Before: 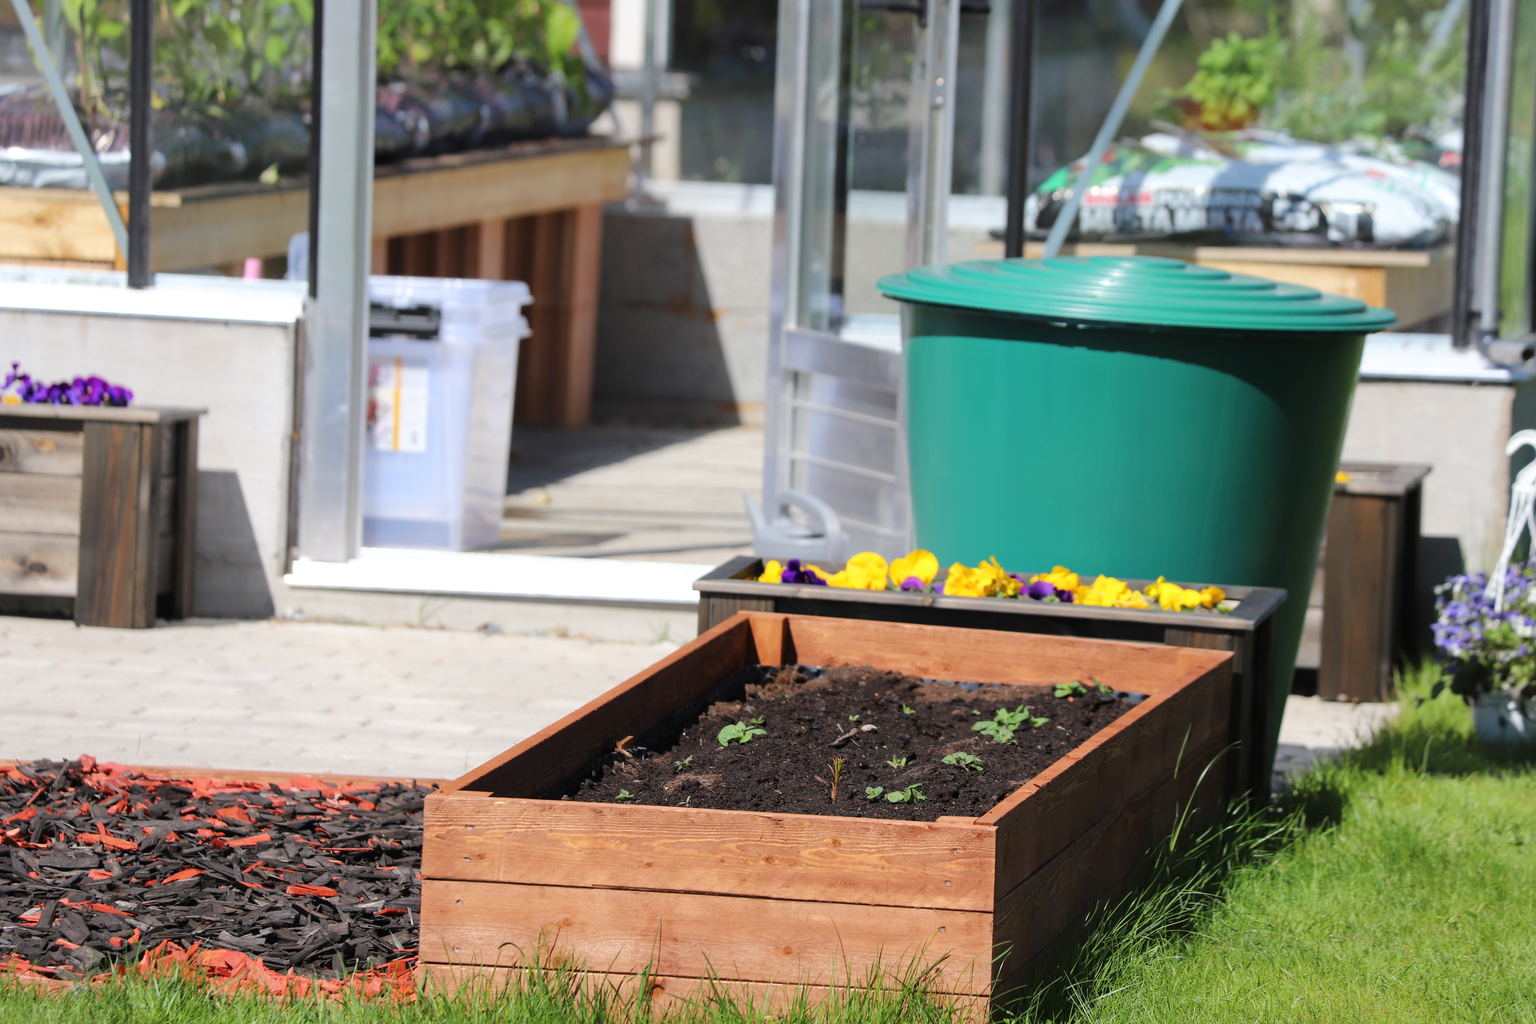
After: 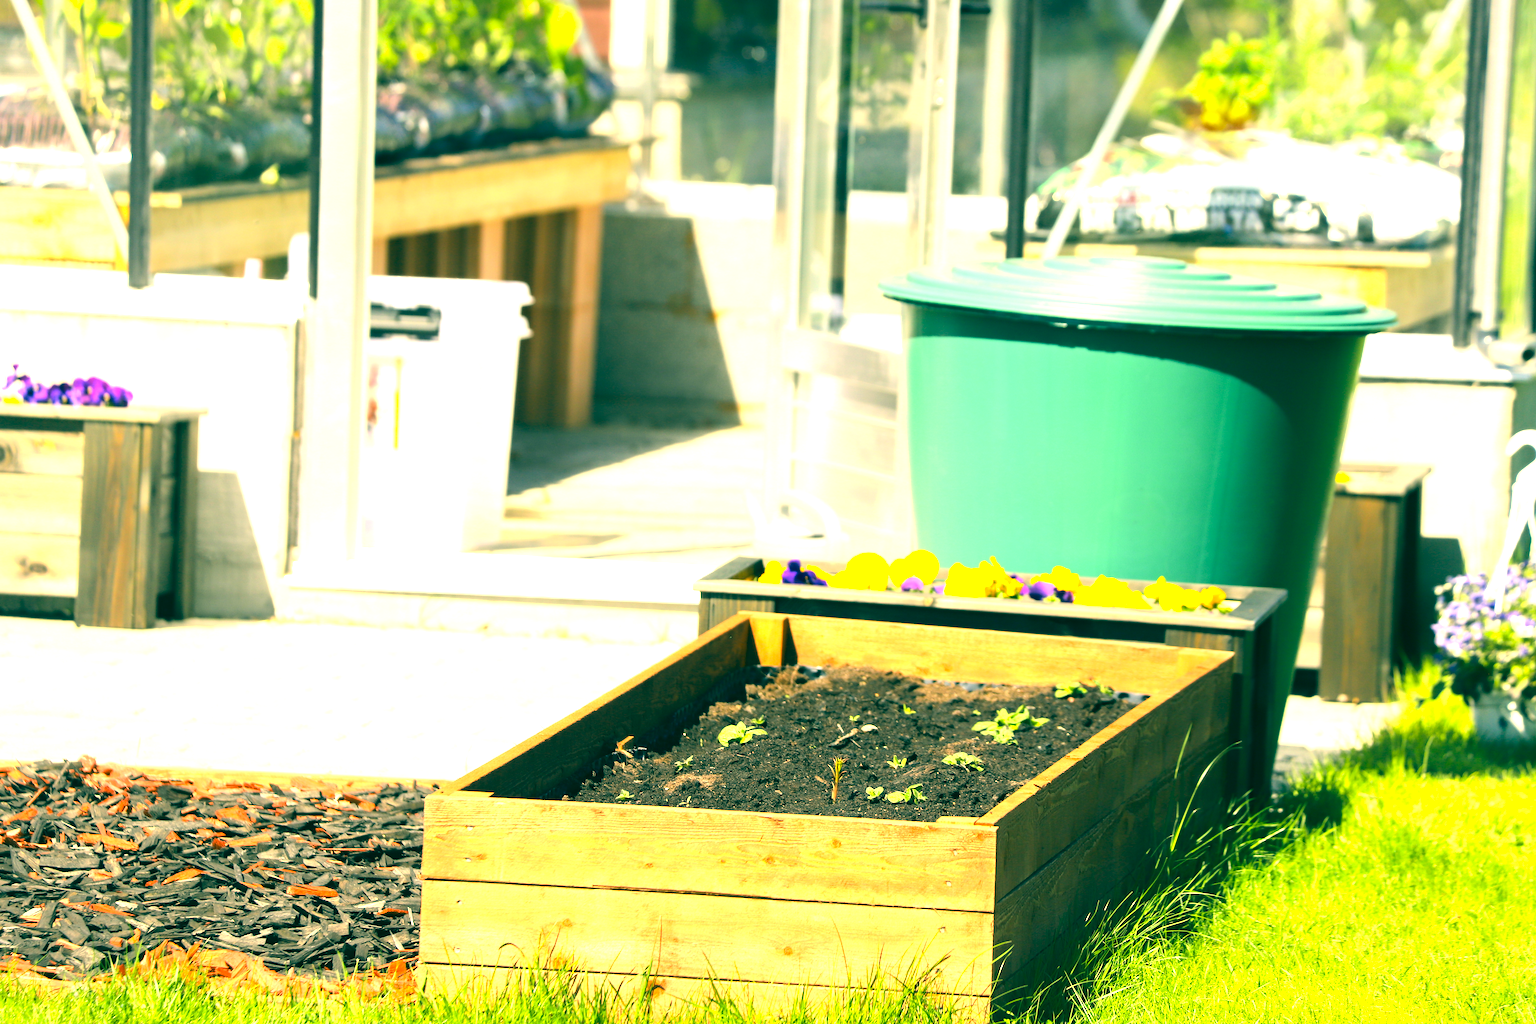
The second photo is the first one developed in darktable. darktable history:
color correction: highlights a* 1.83, highlights b* 34.02, shadows a* -36.68, shadows b* -5.48
exposure: black level correction 0.001, exposure 1.735 EV, compensate highlight preservation false
